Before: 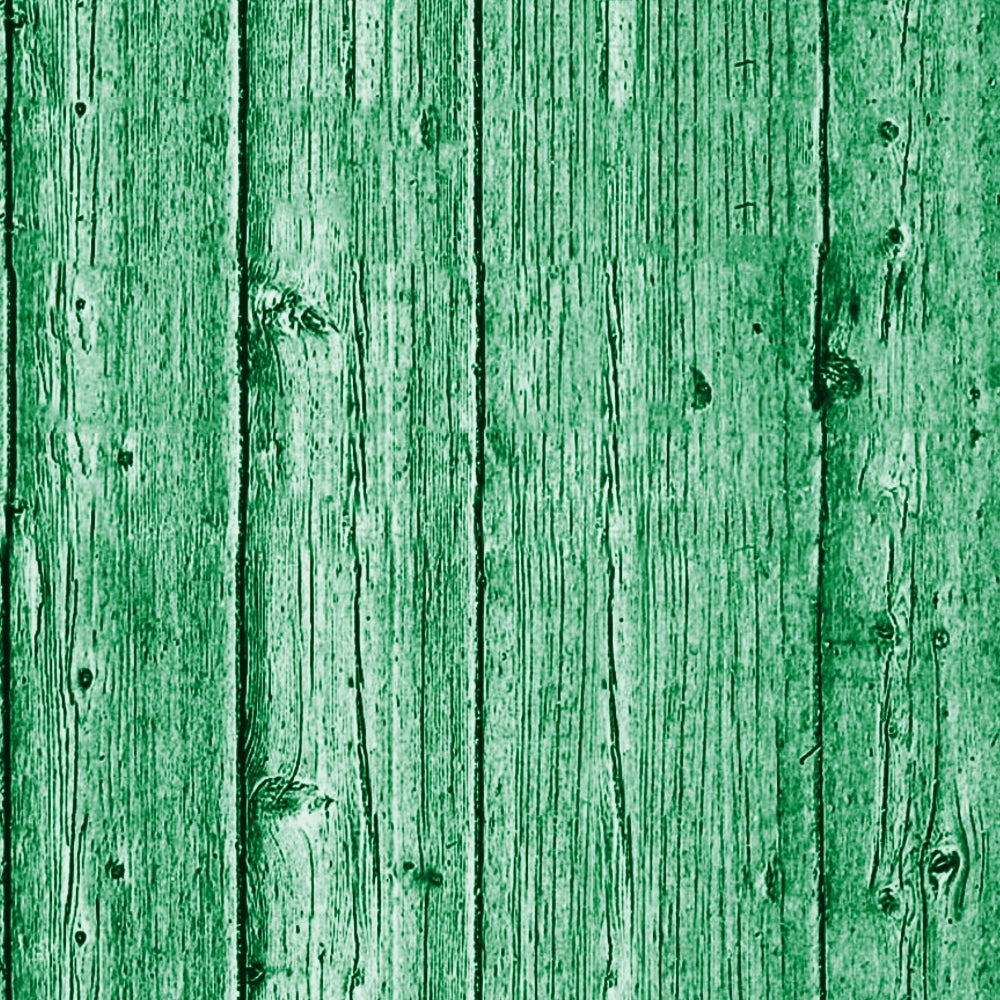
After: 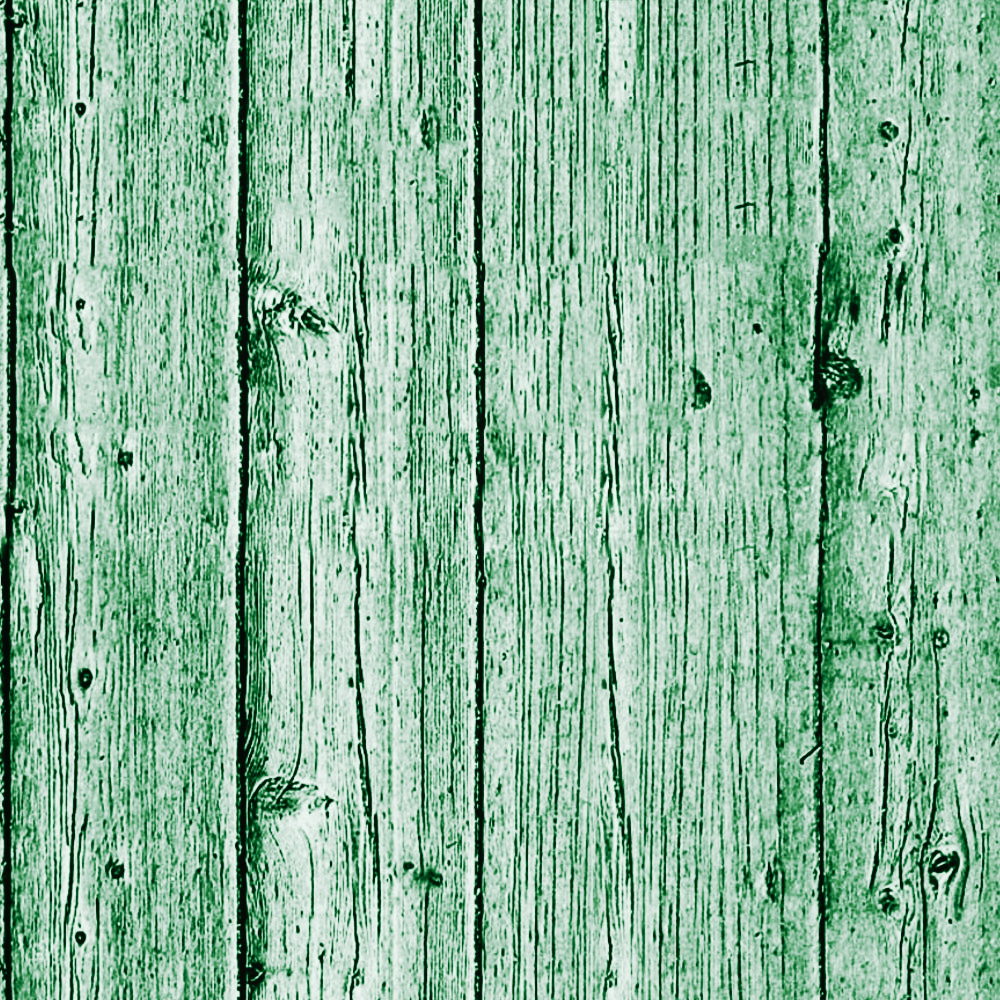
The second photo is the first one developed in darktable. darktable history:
tone curve: curves: ch0 [(0, 0) (0.003, 0.002) (0.011, 0.006) (0.025, 0.012) (0.044, 0.021) (0.069, 0.027) (0.1, 0.035) (0.136, 0.06) (0.177, 0.108) (0.224, 0.173) (0.277, 0.26) (0.335, 0.353) (0.399, 0.453) (0.468, 0.555) (0.543, 0.641) (0.623, 0.724) (0.709, 0.792) (0.801, 0.857) (0.898, 0.918) (1, 1)], preserve colors none
contrast brightness saturation: contrast 0.1, saturation -0.36
